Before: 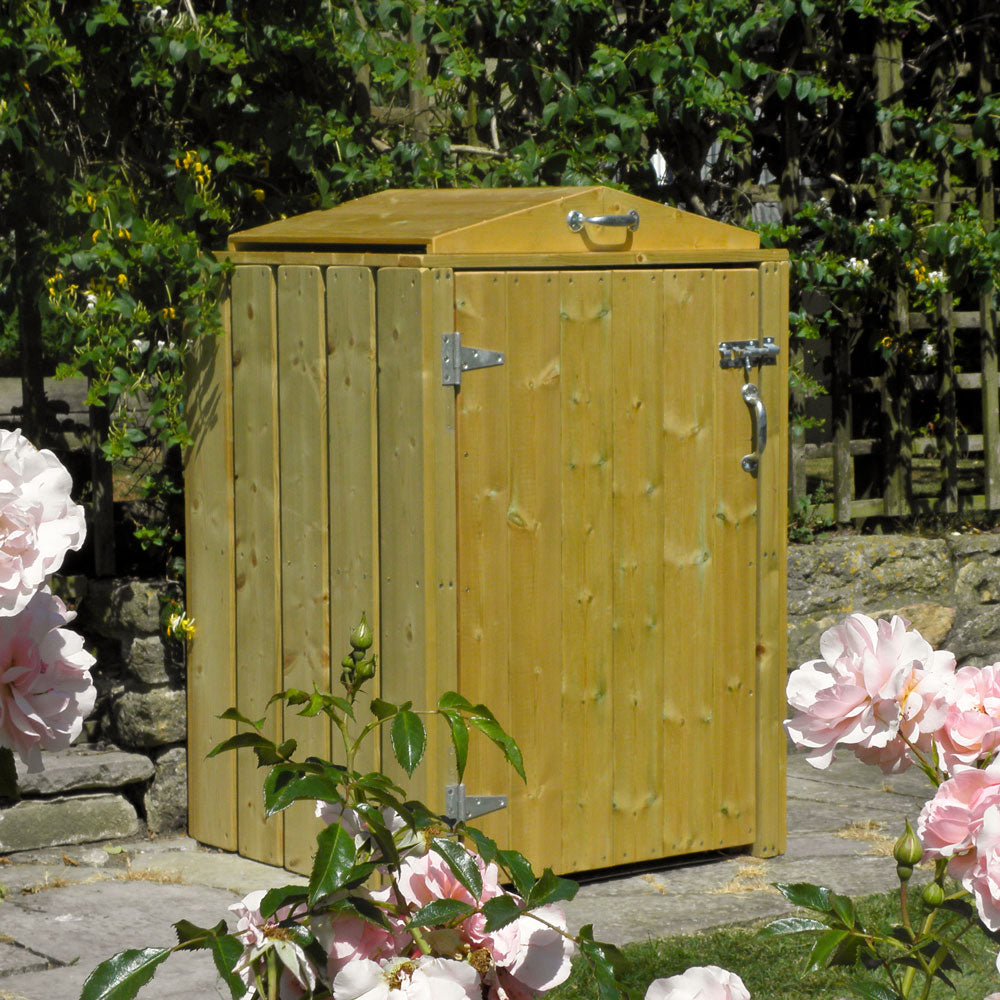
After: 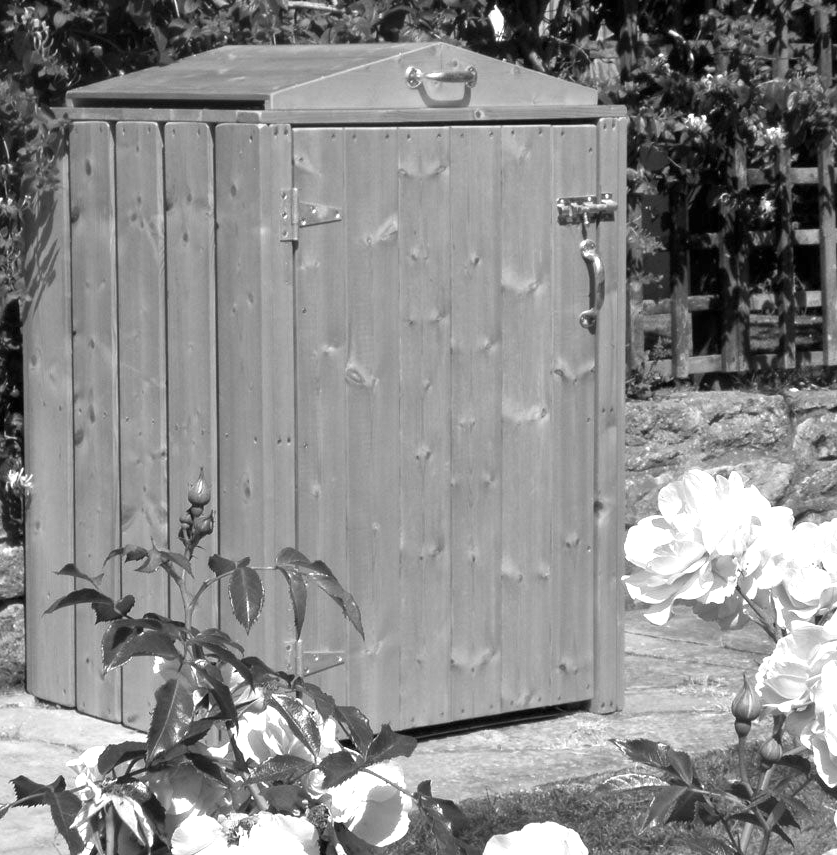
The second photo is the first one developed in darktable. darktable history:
exposure: black level correction 0, exposure 0.891 EV, compensate highlight preservation false
crop: left 16.299%, top 14.448%
color calibration: output gray [0.21, 0.42, 0.37, 0], illuminant custom, x 0.344, y 0.359, temperature 5039.78 K
